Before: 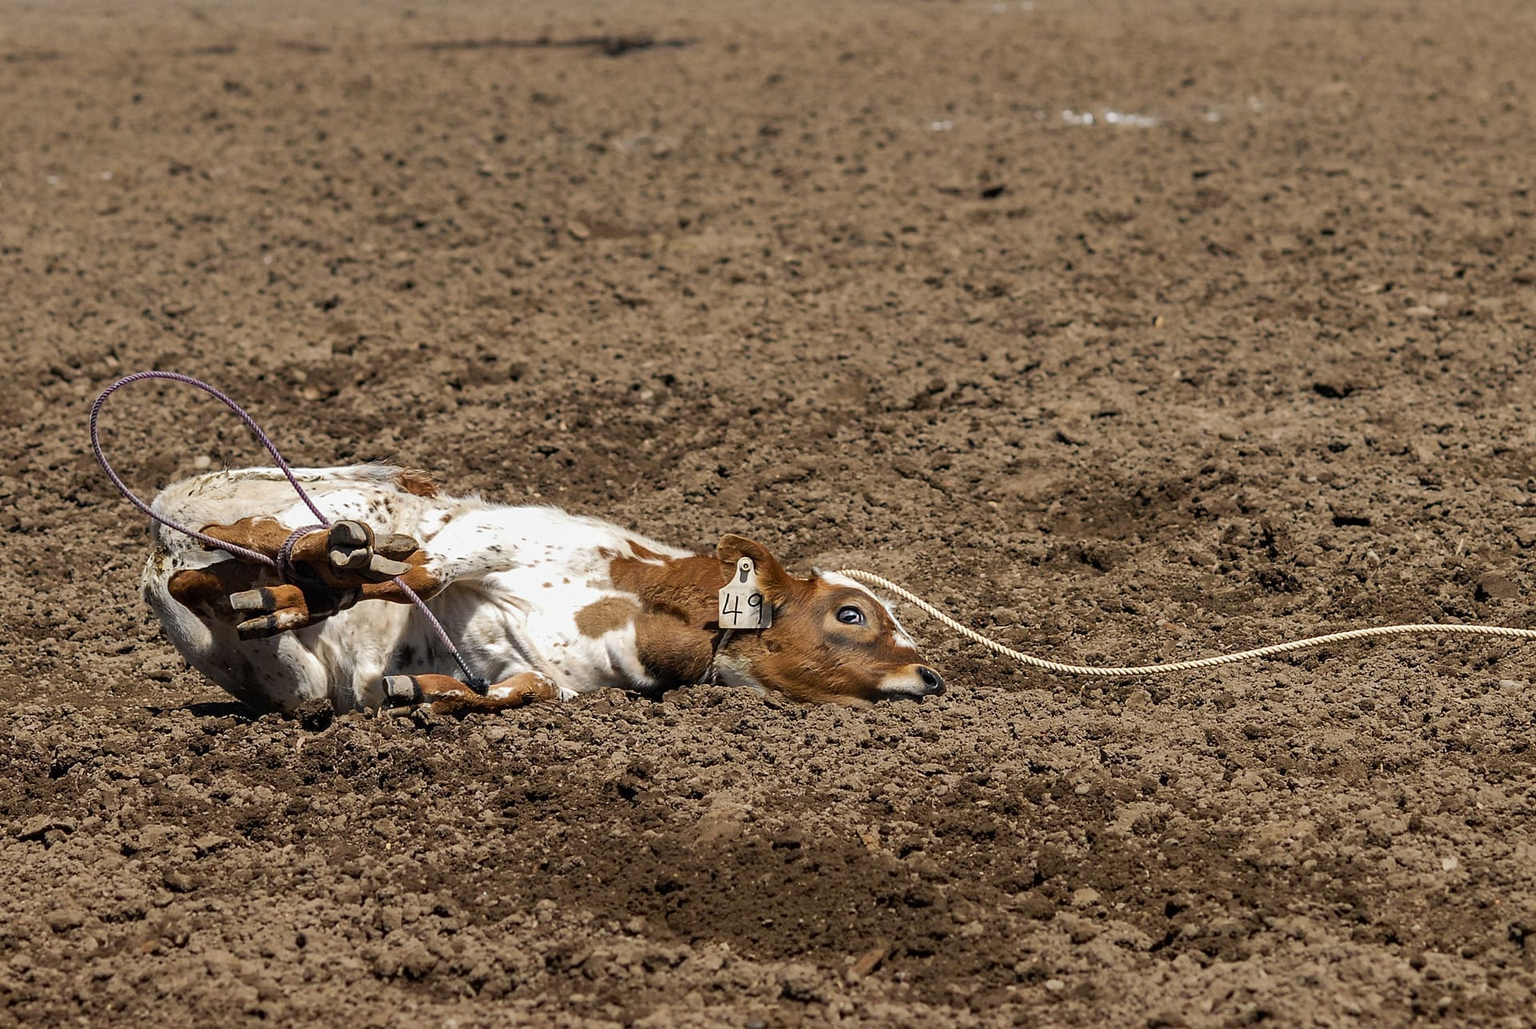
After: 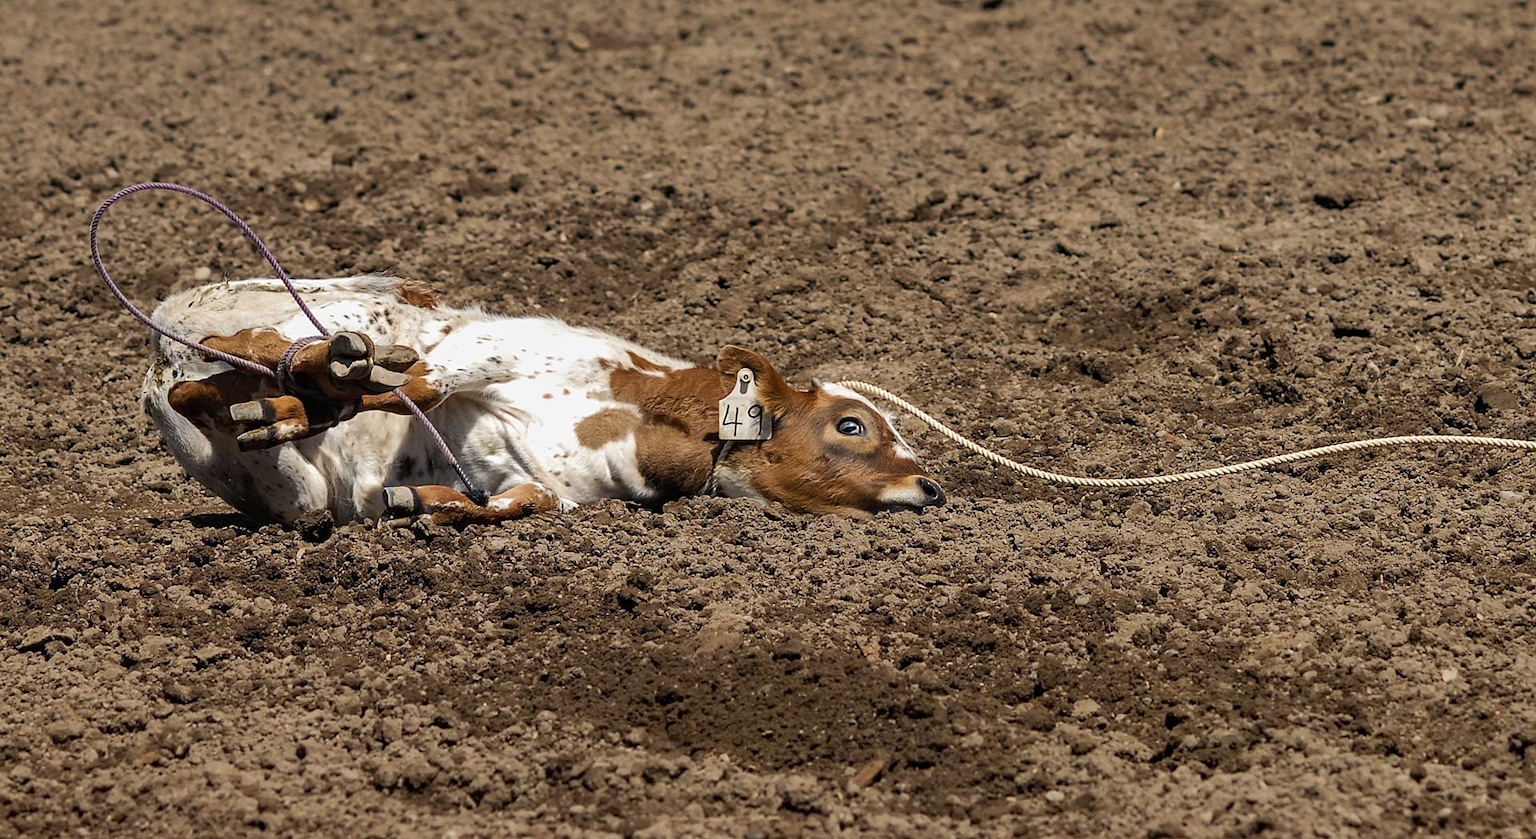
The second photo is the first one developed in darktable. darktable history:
crop and rotate: top 18.36%
